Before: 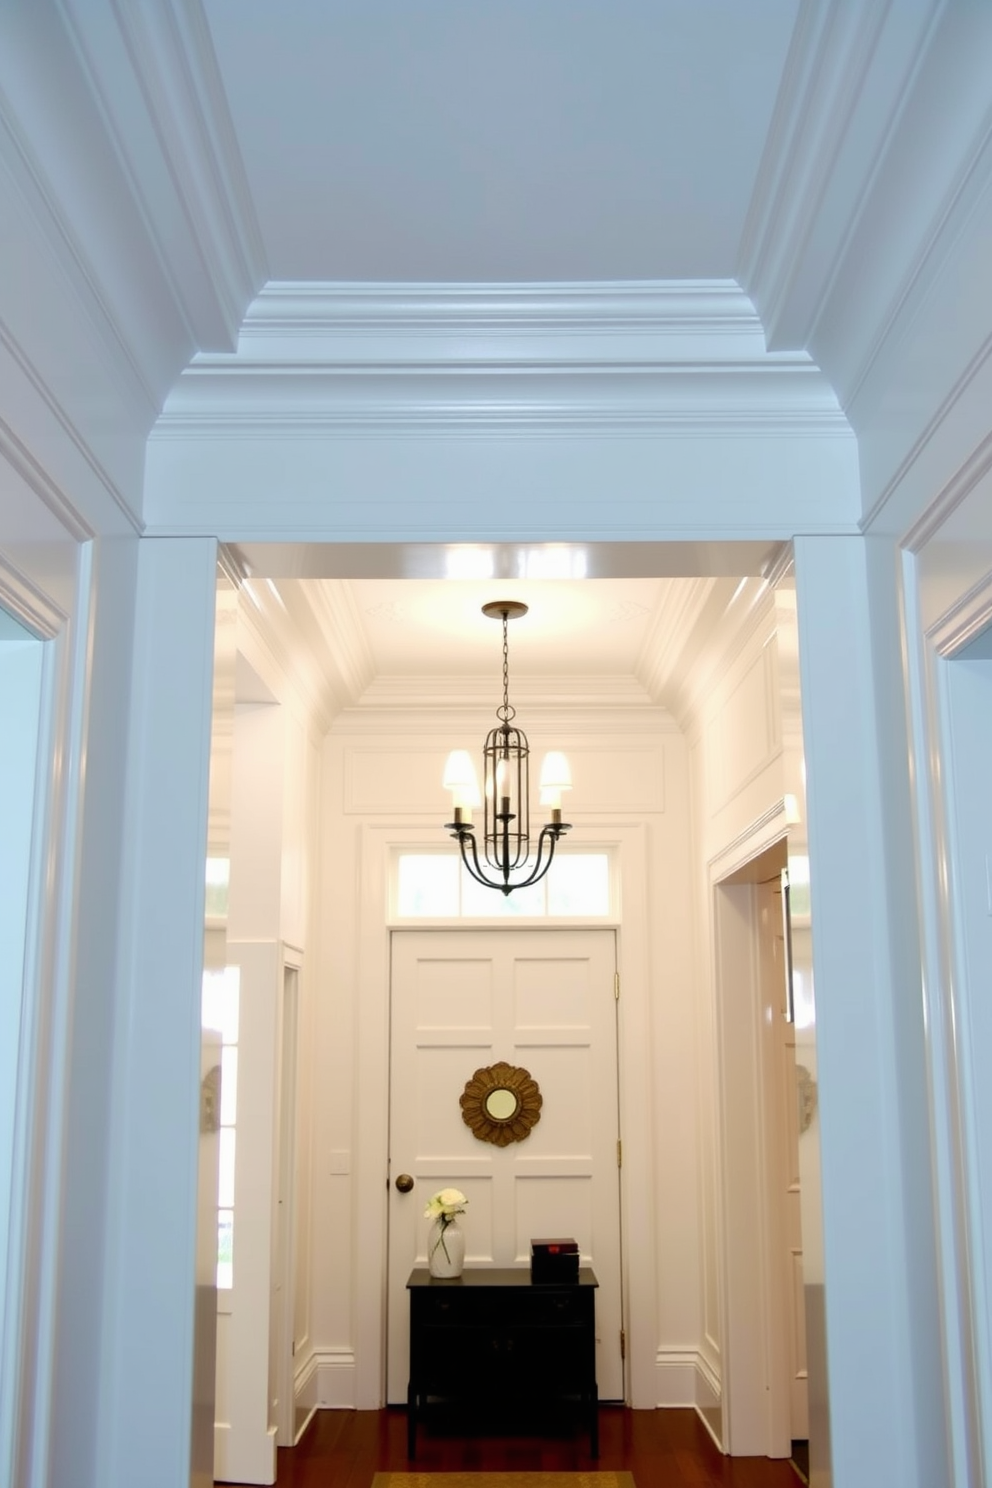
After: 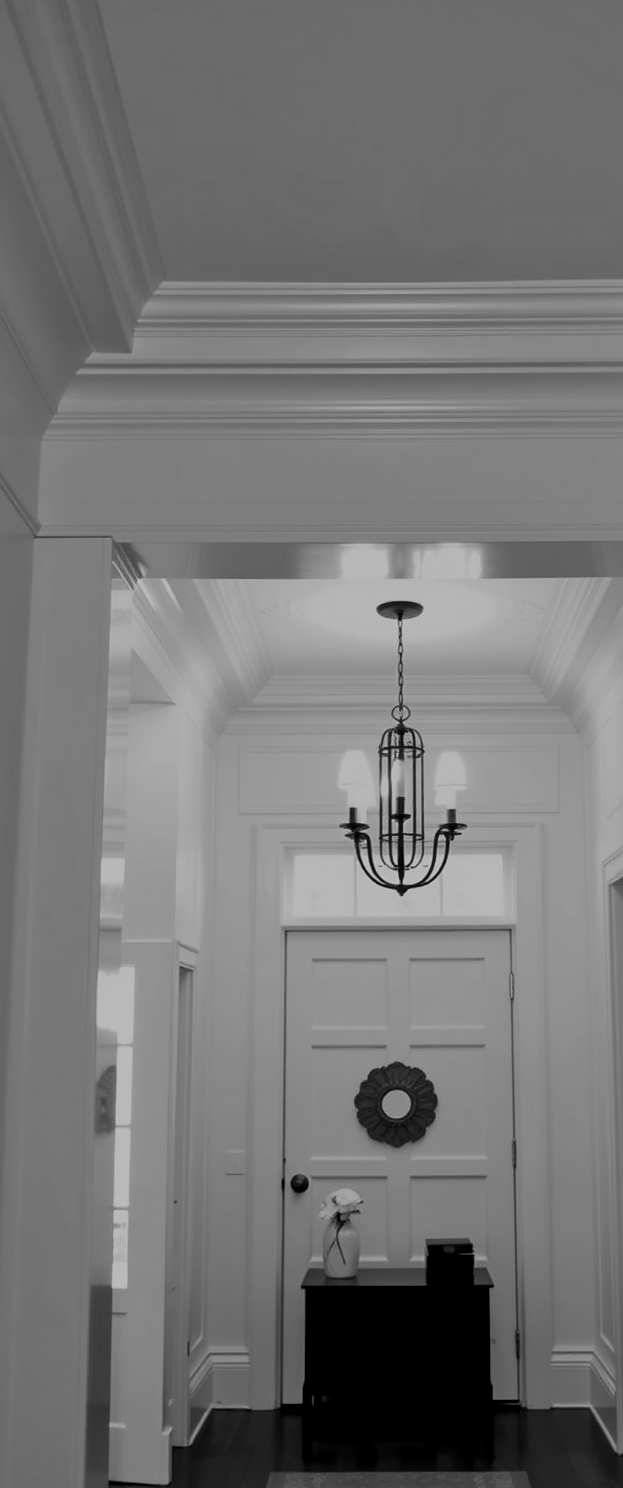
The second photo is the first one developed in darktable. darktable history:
exposure: exposure 0.606 EV, compensate highlight preservation false
contrast brightness saturation: contrast -0.034, brightness -0.585, saturation -0.998
filmic rgb: black relative exposure -8.78 EV, white relative exposure 4.98 EV, target black luminance 0%, hardness 3.79, latitude 65.57%, contrast 0.826, shadows ↔ highlights balance 19.2%
crop: left 10.639%, right 26.49%
sharpen: amount 0.203
local contrast: mode bilateral grid, contrast 21, coarseness 49, detail 120%, midtone range 0.2
tone equalizer: -7 EV 0.157 EV, -6 EV 0.598 EV, -5 EV 1.14 EV, -4 EV 1.3 EV, -3 EV 1.17 EV, -2 EV 0.6 EV, -1 EV 0.166 EV, mask exposure compensation -0.507 EV
